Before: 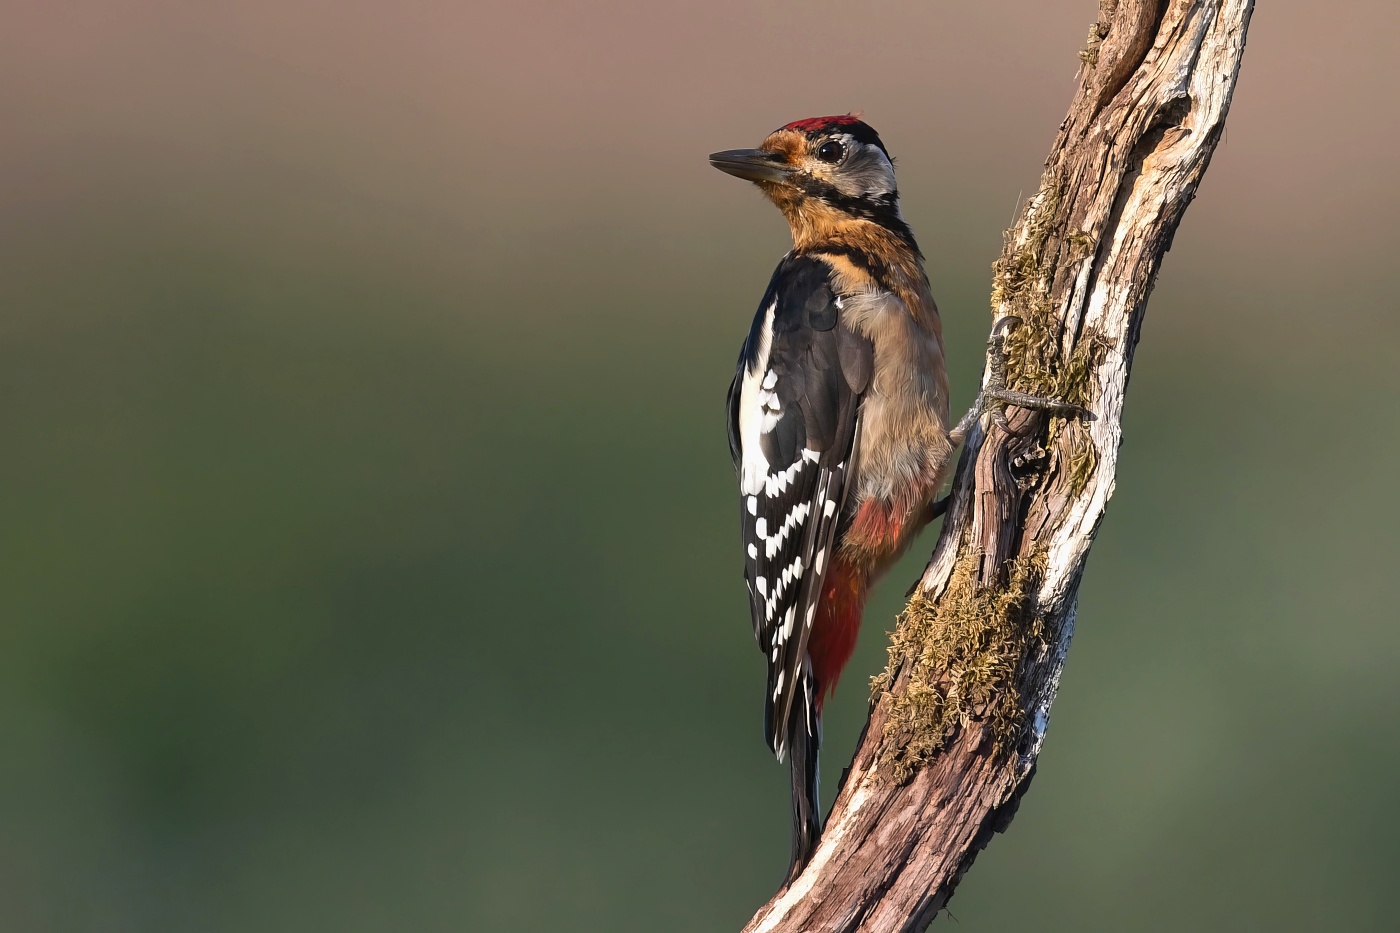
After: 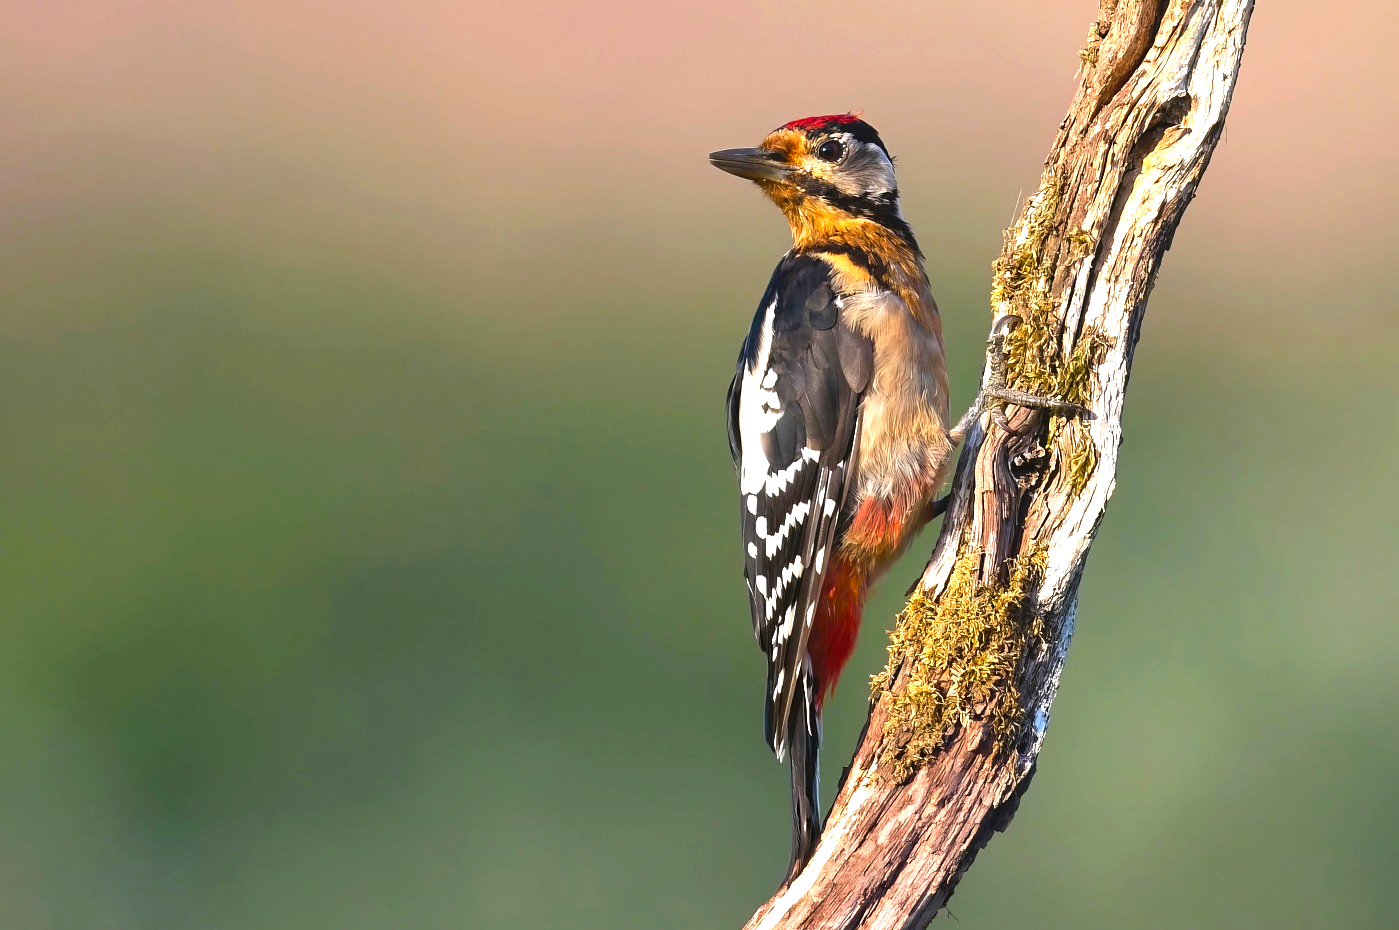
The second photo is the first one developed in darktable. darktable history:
crop: top 0.122%, bottom 0.136%
exposure: black level correction 0, exposure 0.694 EV, compensate exposure bias true, compensate highlight preservation false
color balance rgb: shadows lift › luminance -8.996%, perceptual saturation grading › global saturation 30.589%, global vibrance 5.602%
